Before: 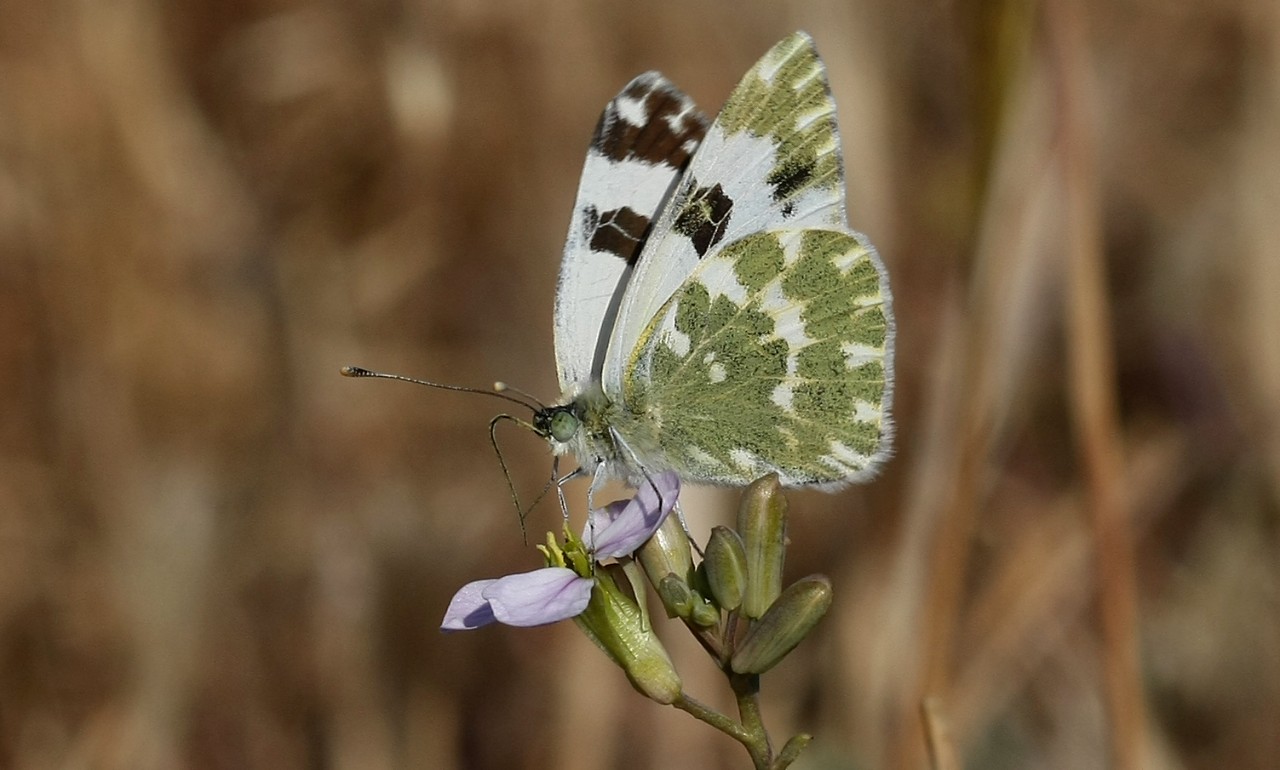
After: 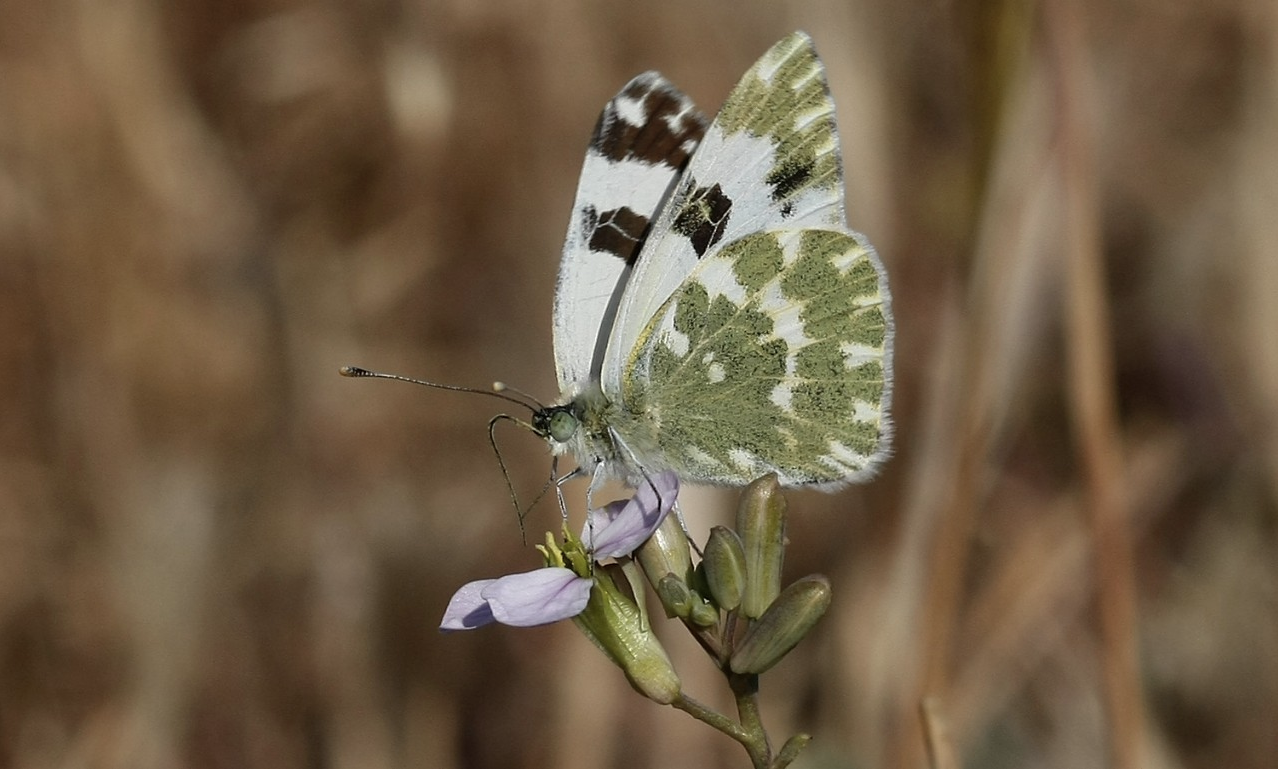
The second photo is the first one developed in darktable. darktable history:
crop and rotate: left 0.126%
contrast brightness saturation: saturation -0.17
